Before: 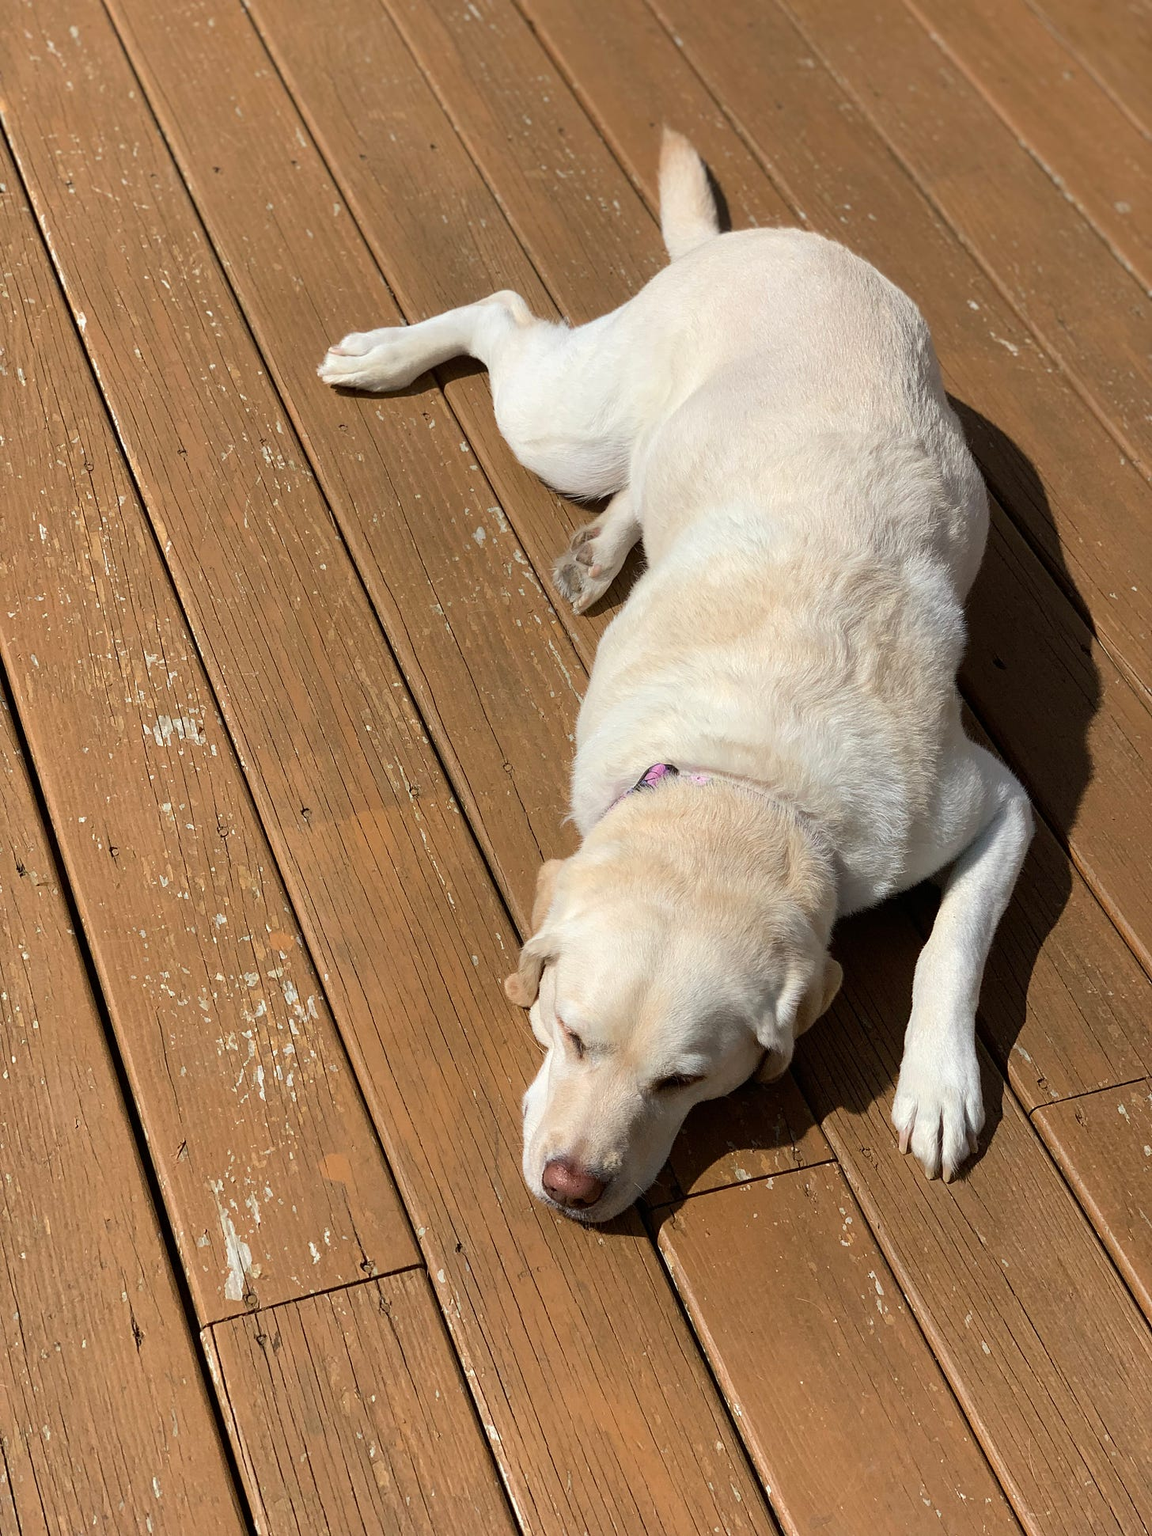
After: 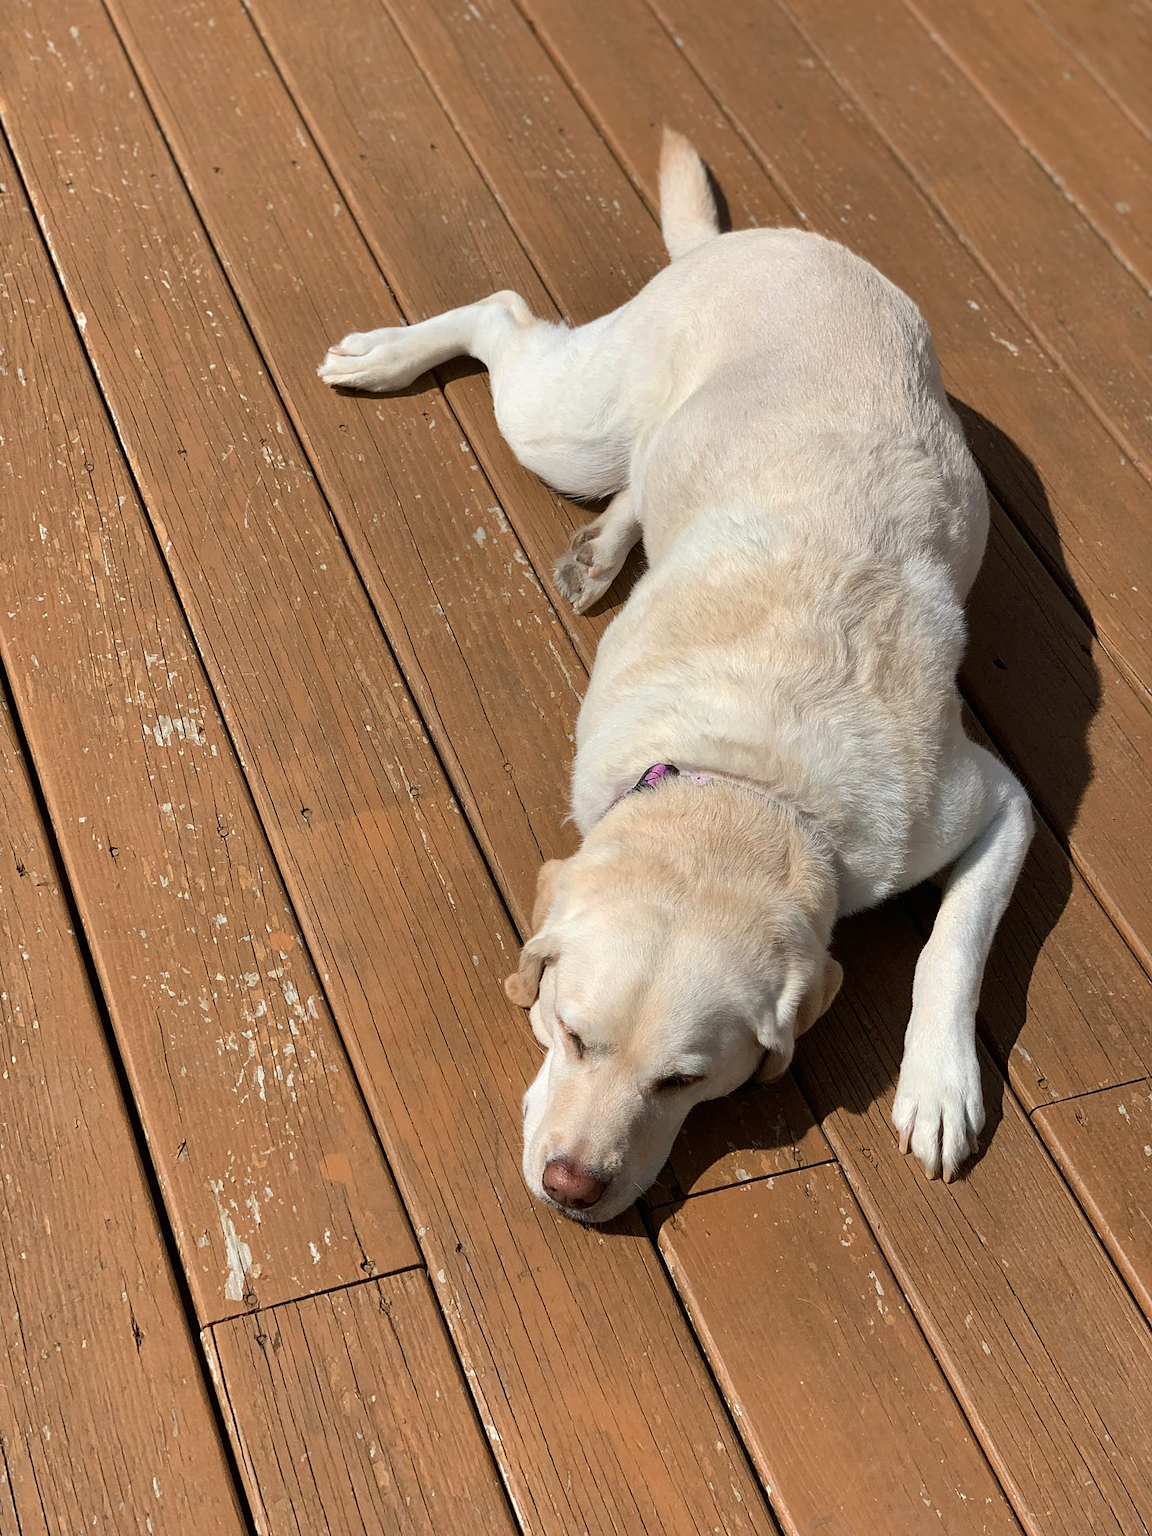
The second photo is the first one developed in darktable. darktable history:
color zones: curves: ch2 [(0, 0.5) (0.143, 0.5) (0.286, 0.416) (0.429, 0.5) (0.571, 0.5) (0.714, 0.5) (0.857, 0.5) (1, 0.5)]
shadows and highlights: low approximation 0.01, soften with gaussian
